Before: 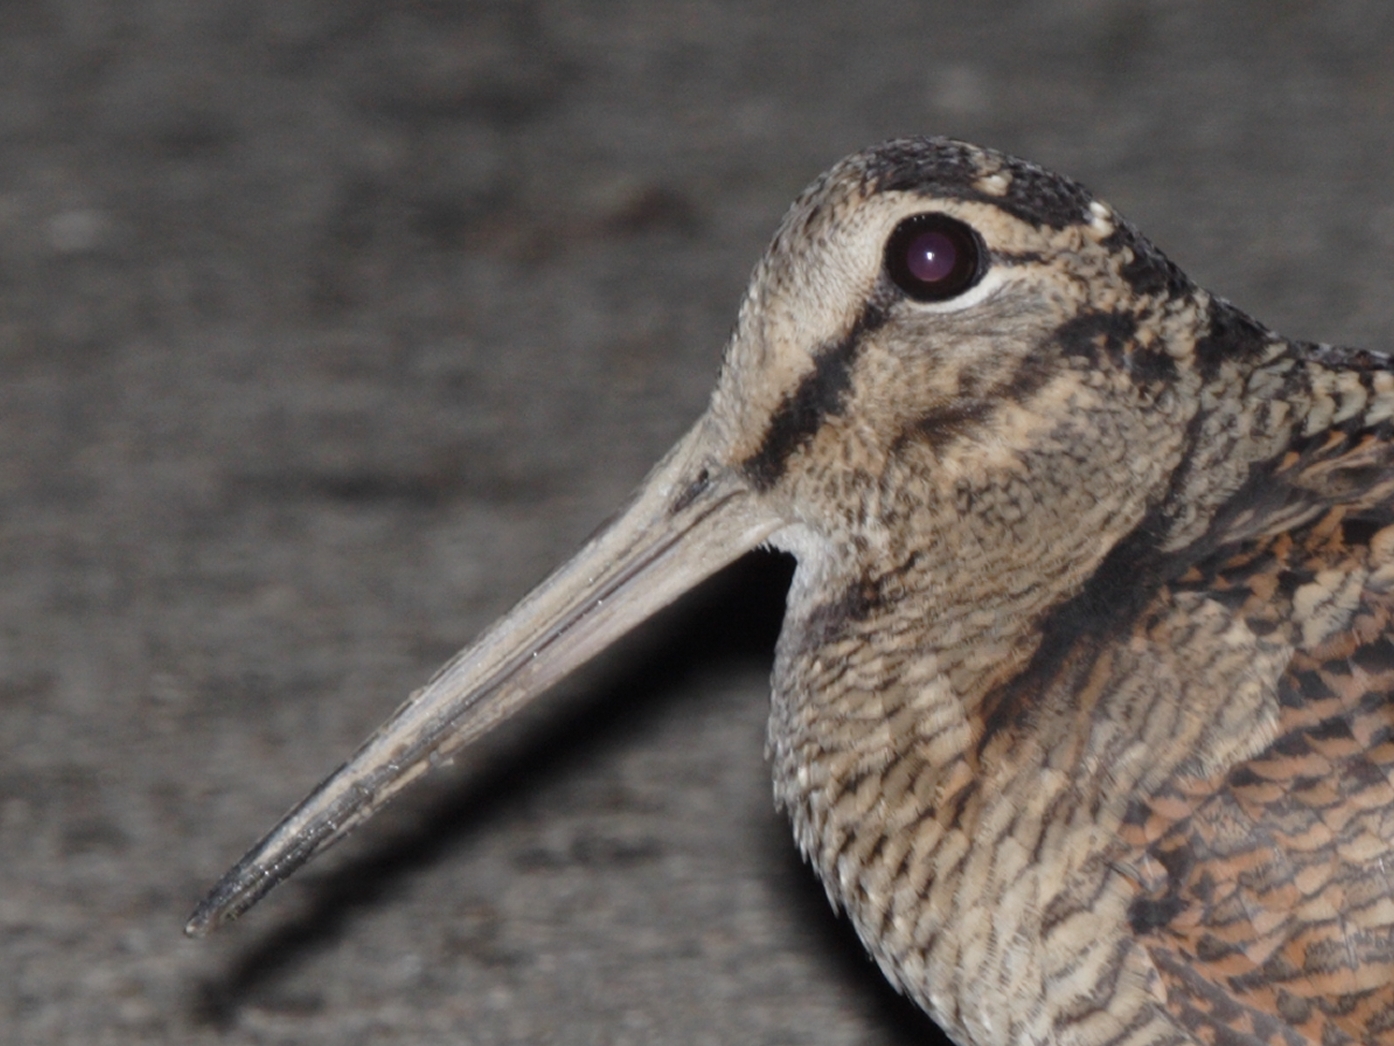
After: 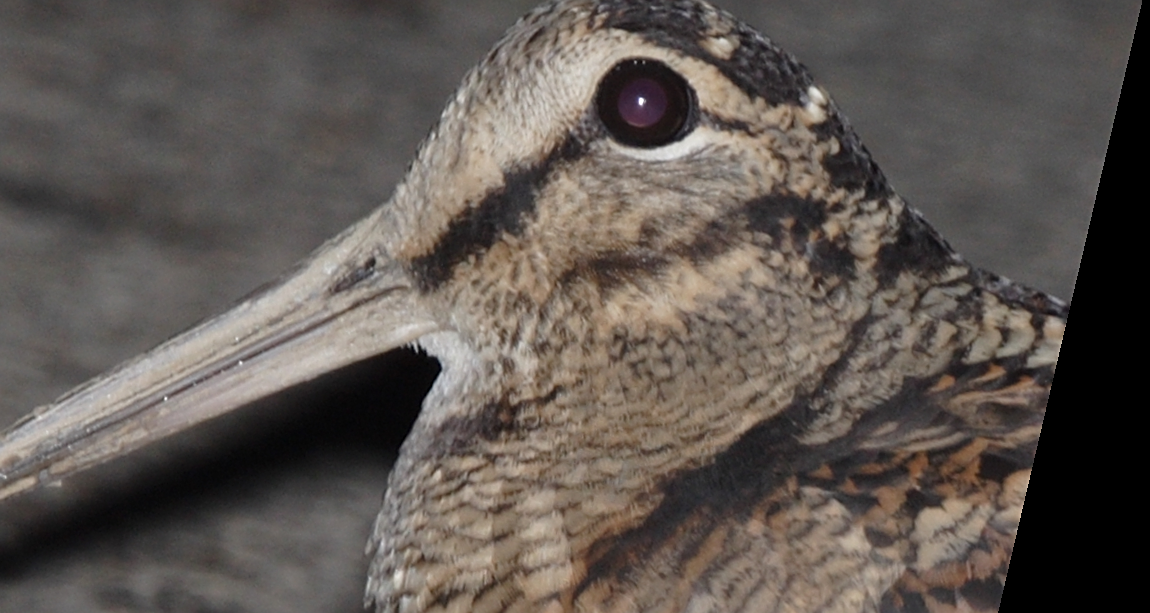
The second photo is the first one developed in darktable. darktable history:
crop and rotate: left 27.938%, top 27.046%, bottom 27.046%
sharpen: on, module defaults
rotate and perspective: rotation 13.27°, automatic cropping off
